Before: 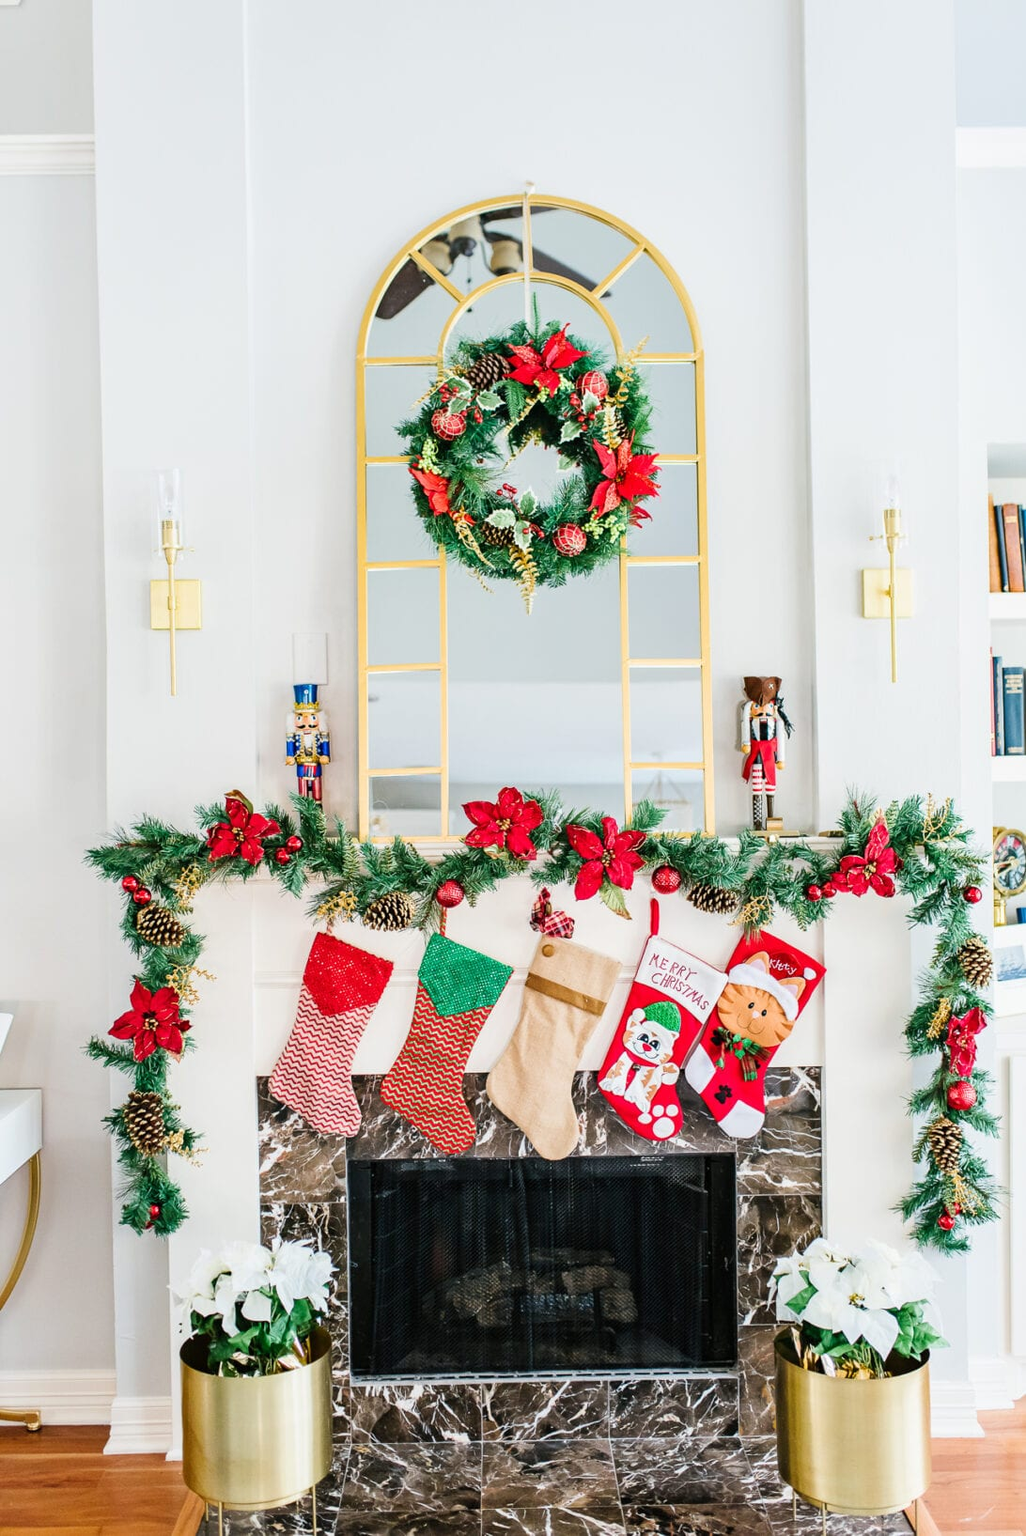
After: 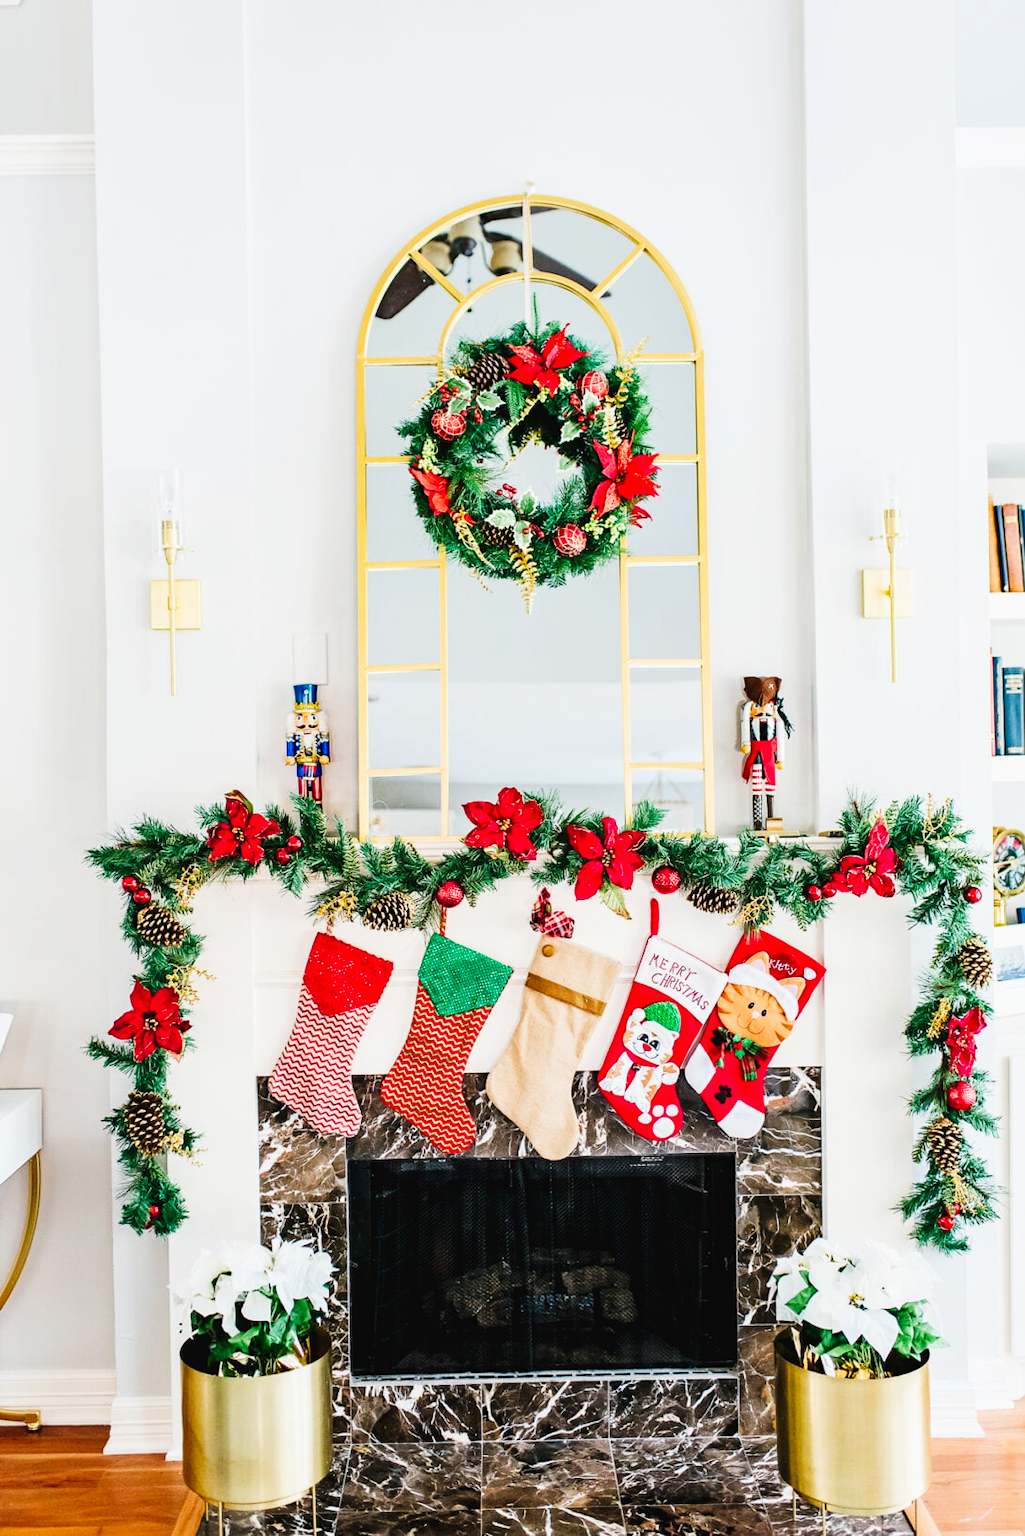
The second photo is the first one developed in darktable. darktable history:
tone curve: curves: ch0 [(0, 0) (0.003, 0.025) (0.011, 0.025) (0.025, 0.025) (0.044, 0.026) (0.069, 0.033) (0.1, 0.053) (0.136, 0.078) (0.177, 0.108) (0.224, 0.153) (0.277, 0.213) (0.335, 0.286) (0.399, 0.372) (0.468, 0.467) (0.543, 0.565) (0.623, 0.675) (0.709, 0.775) (0.801, 0.863) (0.898, 0.936) (1, 1)], preserve colors none
